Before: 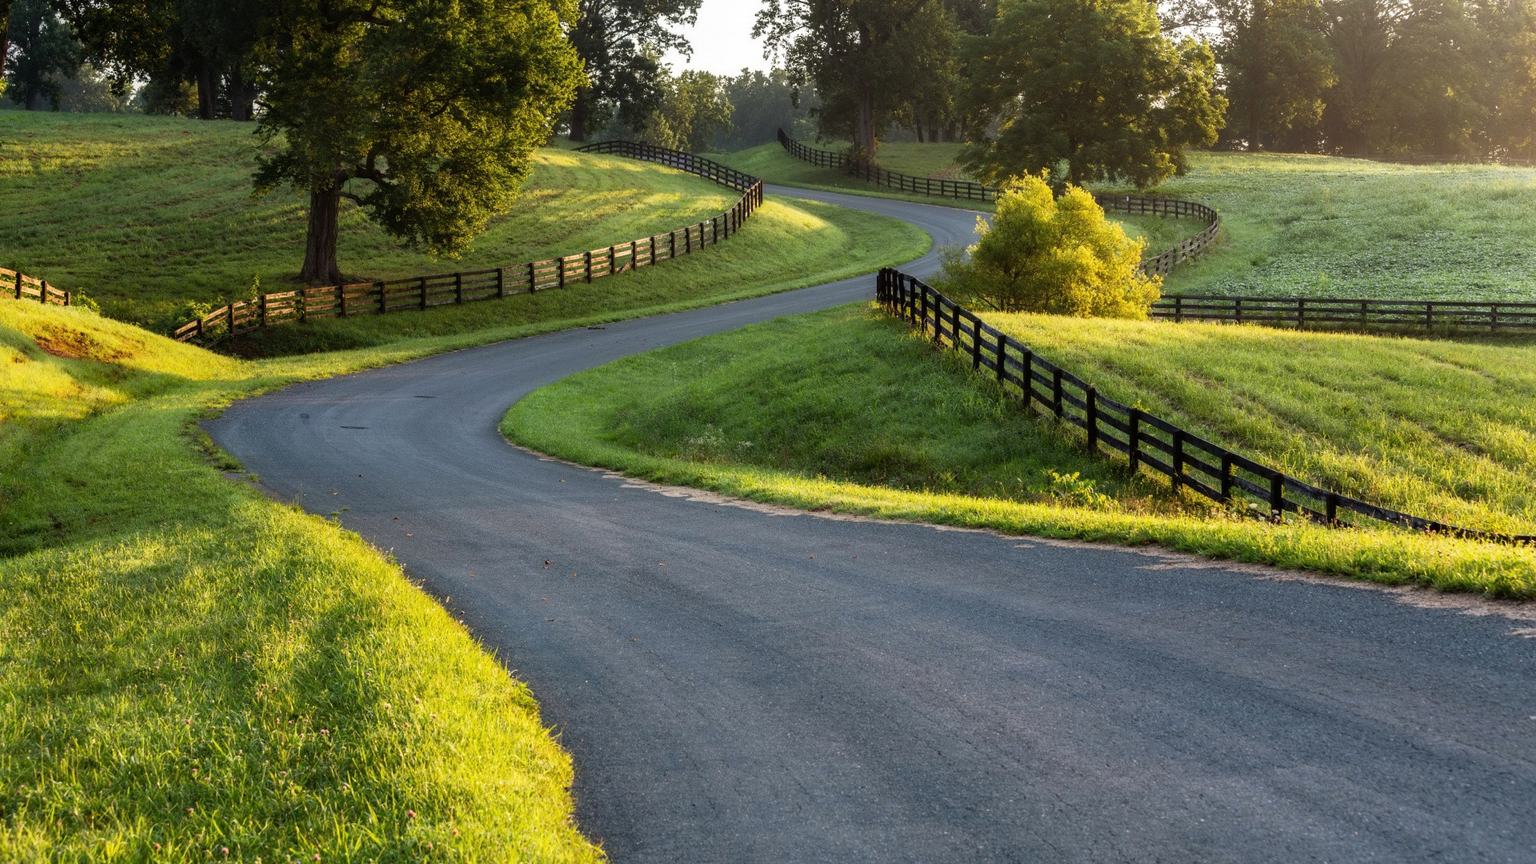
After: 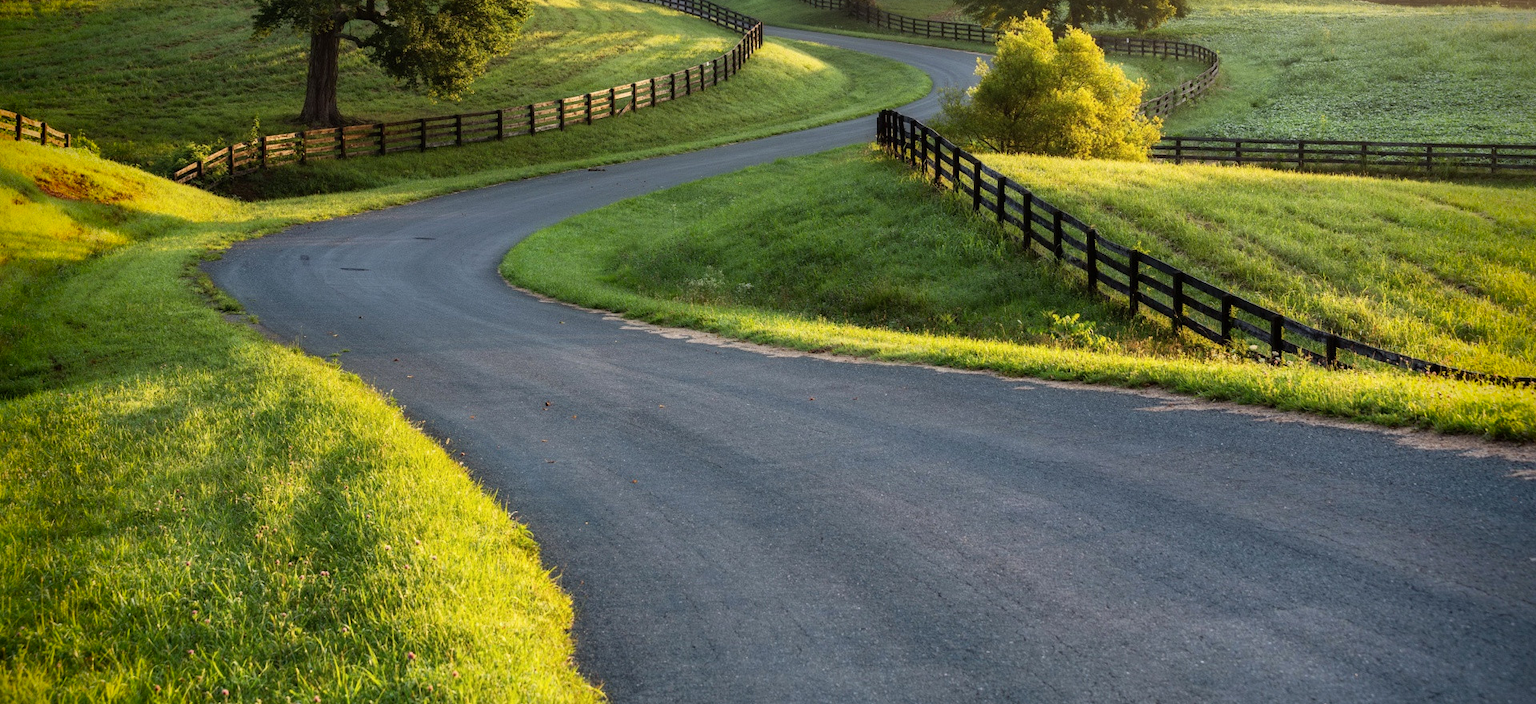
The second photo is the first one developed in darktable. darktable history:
vignetting: brightness -0.989, saturation 0.499
crop and rotate: top 18.371%
